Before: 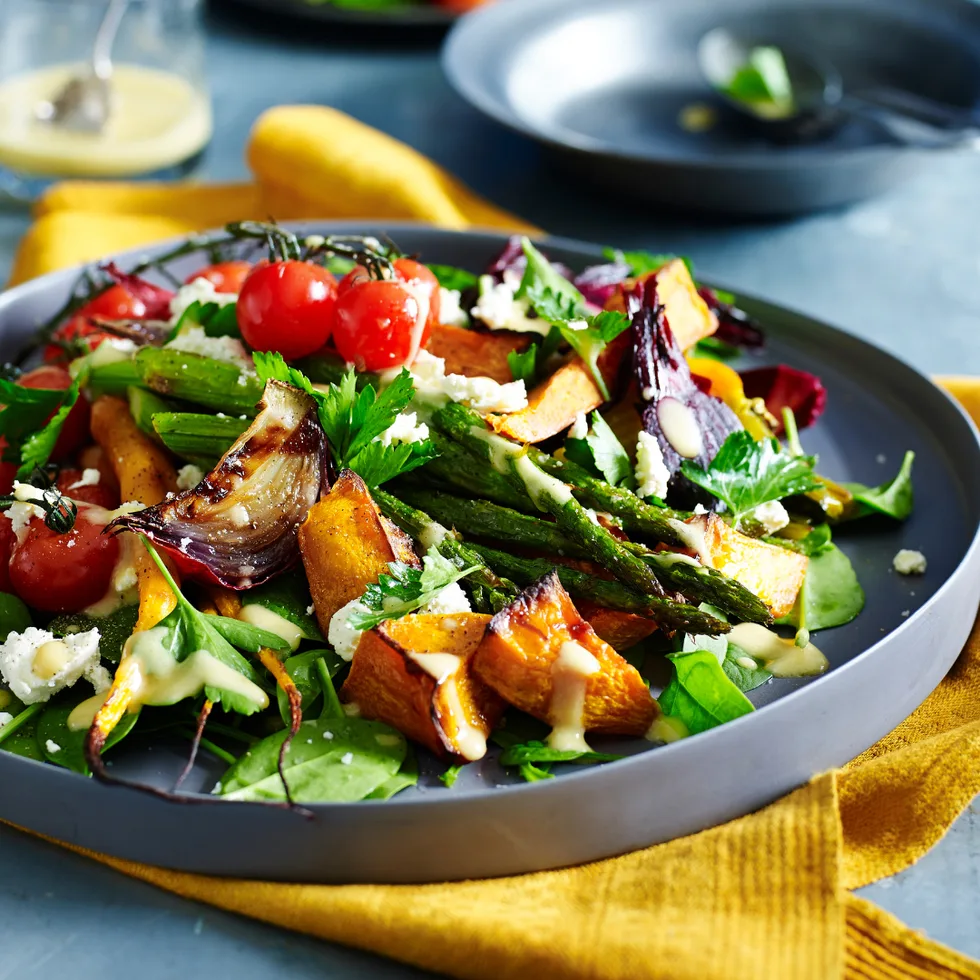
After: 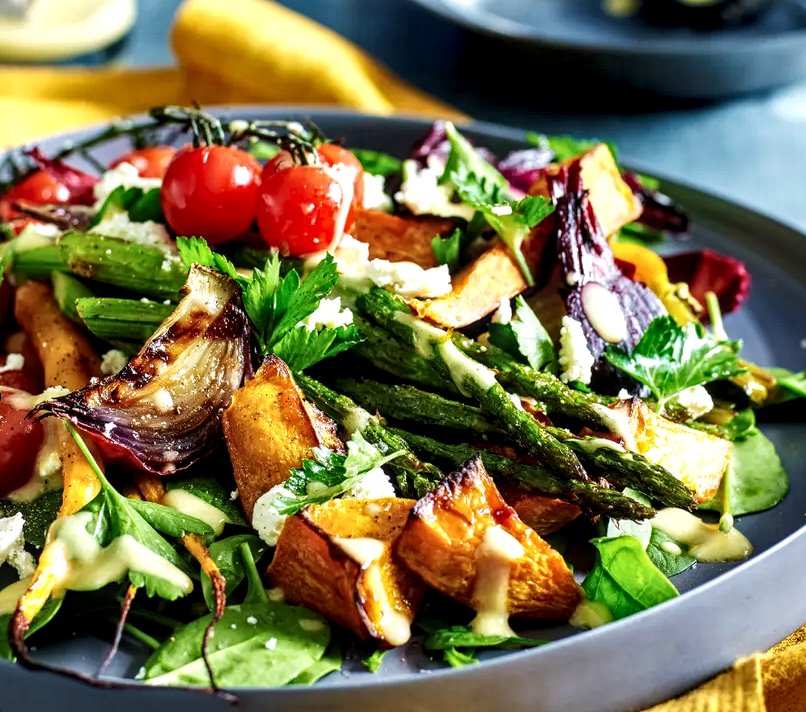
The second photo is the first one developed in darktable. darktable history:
local contrast: highlights 78%, shadows 56%, detail 174%, midtone range 0.424
crop: left 7.804%, top 11.822%, right 9.935%, bottom 15.438%
velvia: on, module defaults
